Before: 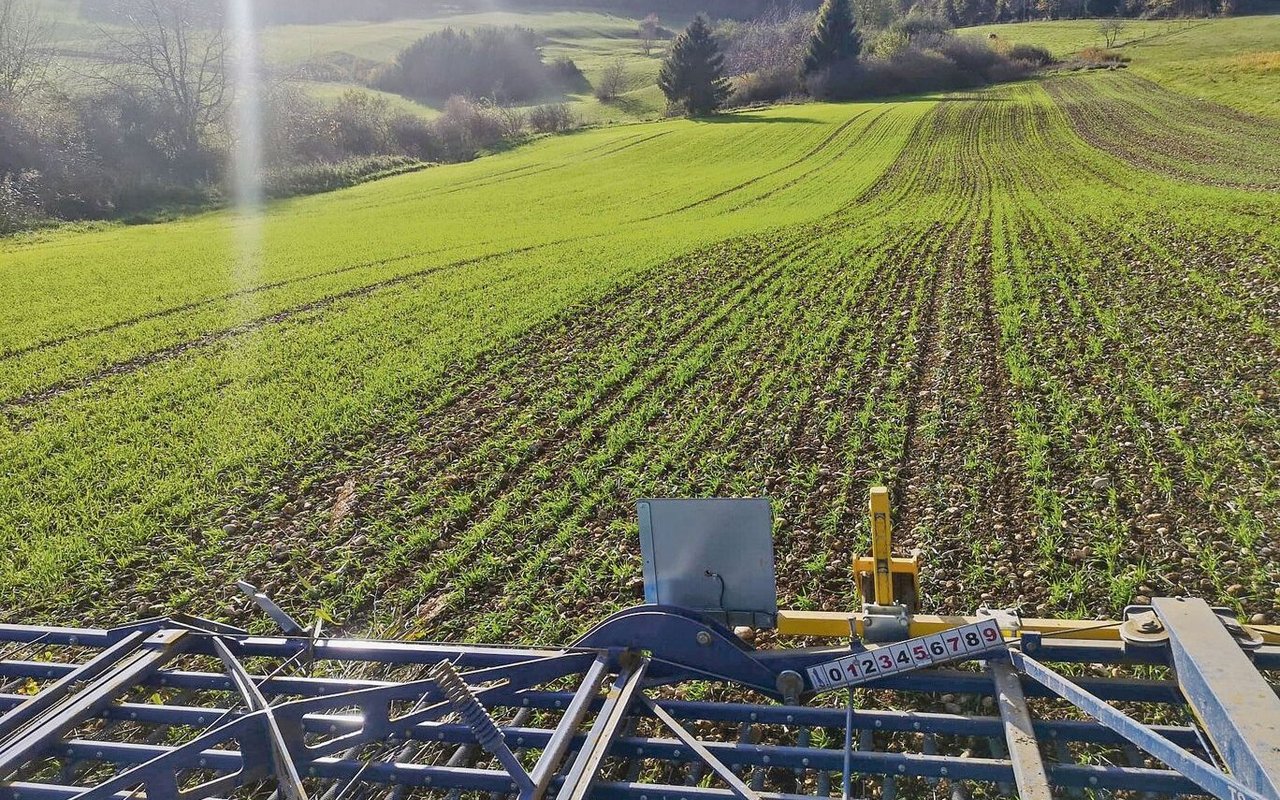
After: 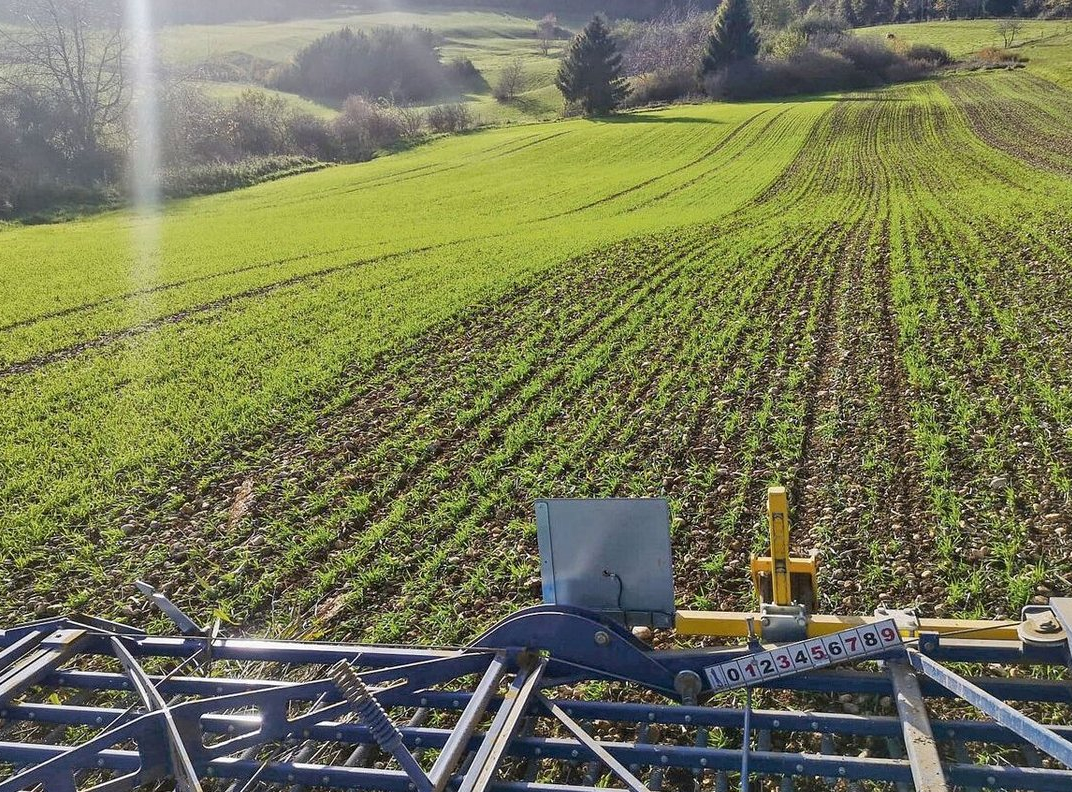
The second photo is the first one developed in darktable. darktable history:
local contrast: highlights 100%, shadows 100%, detail 120%, midtone range 0.2
crop: left 8.026%, right 7.374%
